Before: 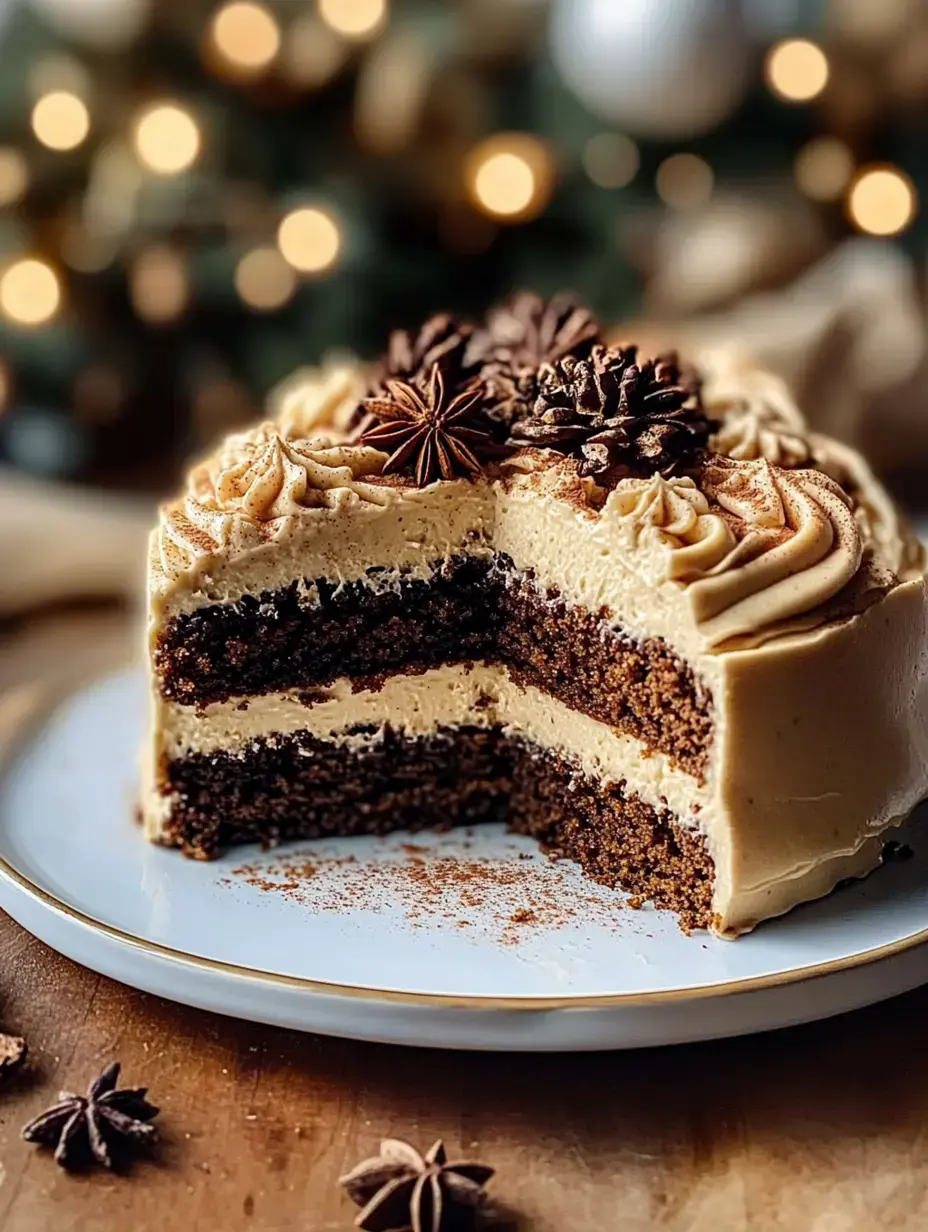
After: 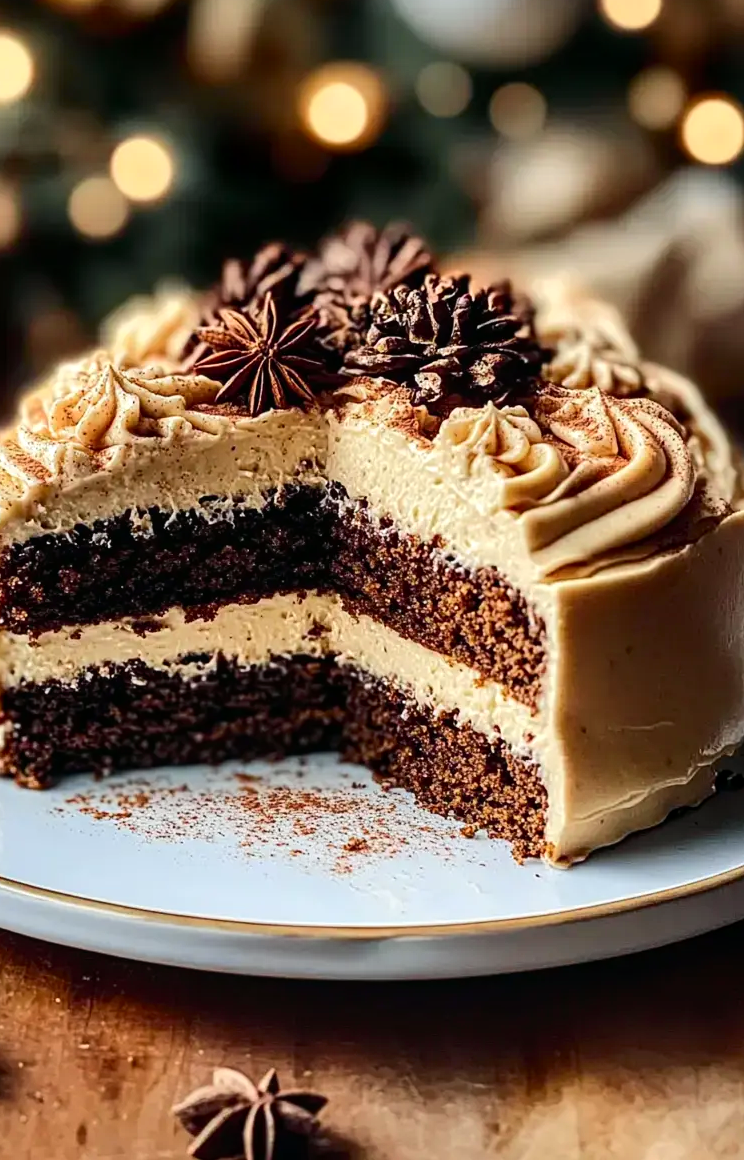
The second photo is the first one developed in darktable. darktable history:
crop and rotate: left 18.074%, top 5.828%, right 1.673%
local contrast: highlights 105%, shadows 97%, detail 119%, midtone range 0.2
tone curve: curves: ch0 [(0, 0.01) (0.037, 0.032) (0.131, 0.108) (0.275, 0.256) (0.483, 0.512) (0.61, 0.665) (0.696, 0.742) (0.792, 0.819) (0.911, 0.925) (0.997, 0.995)]; ch1 [(0, 0) (0.301, 0.3) (0.423, 0.421) (0.492, 0.488) (0.507, 0.503) (0.53, 0.532) (0.573, 0.586) (0.683, 0.702) (0.746, 0.77) (1, 1)]; ch2 [(0, 0) (0.246, 0.233) (0.36, 0.352) (0.415, 0.415) (0.485, 0.487) (0.502, 0.504) (0.525, 0.518) (0.539, 0.539) (0.587, 0.594) (0.636, 0.652) (0.711, 0.729) (0.845, 0.855) (0.998, 0.977)], color space Lab, independent channels, preserve colors none
